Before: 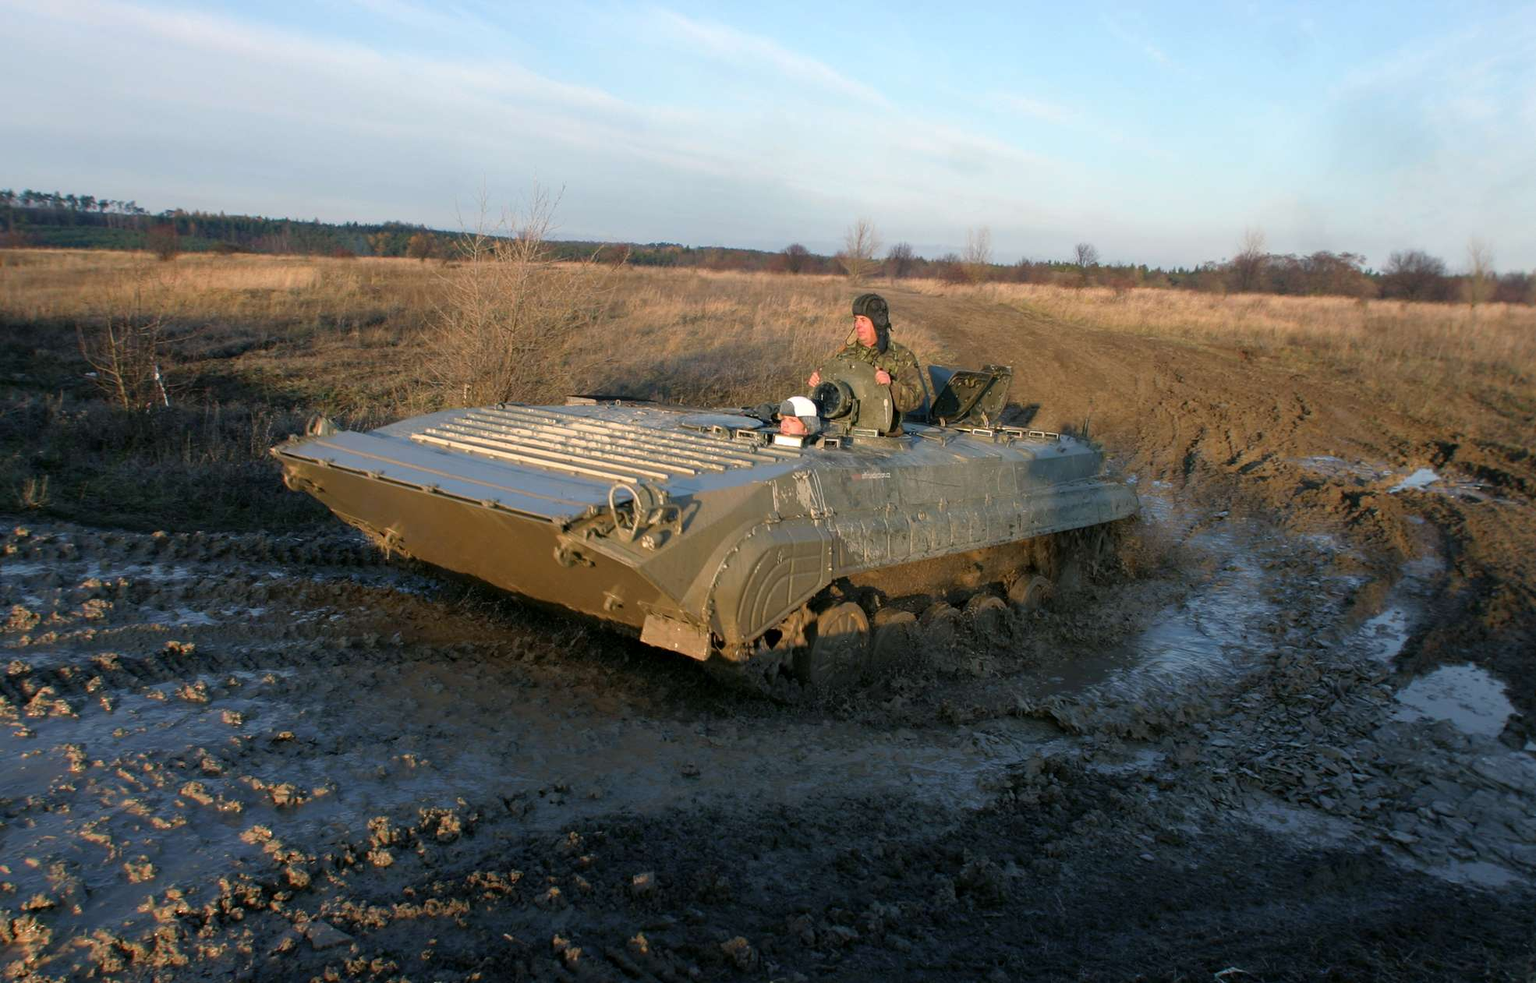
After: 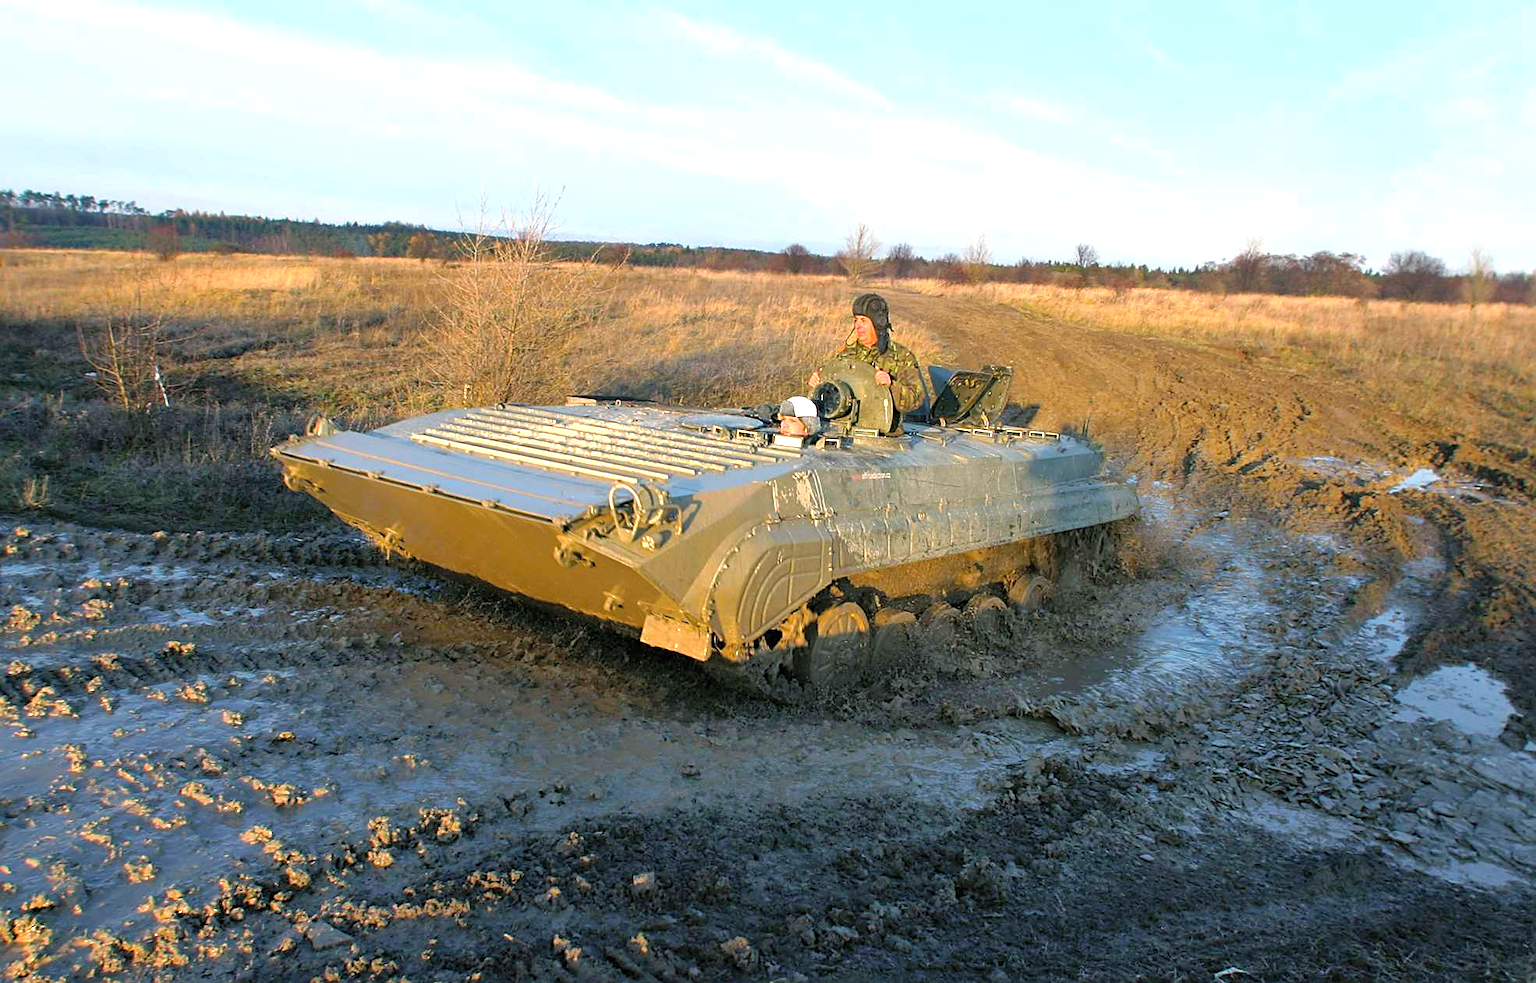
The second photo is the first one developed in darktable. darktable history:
contrast brightness saturation: brightness 0.143
color balance rgb: perceptual saturation grading › global saturation 25.104%, perceptual brilliance grading › global brilliance 25.072%, global vibrance 10.046%
sharpen: on, module defaults
shadows and highlights: shadows 36.03, highlights -35.15, highlights color adjustment 0.882%, soften with gaussian
